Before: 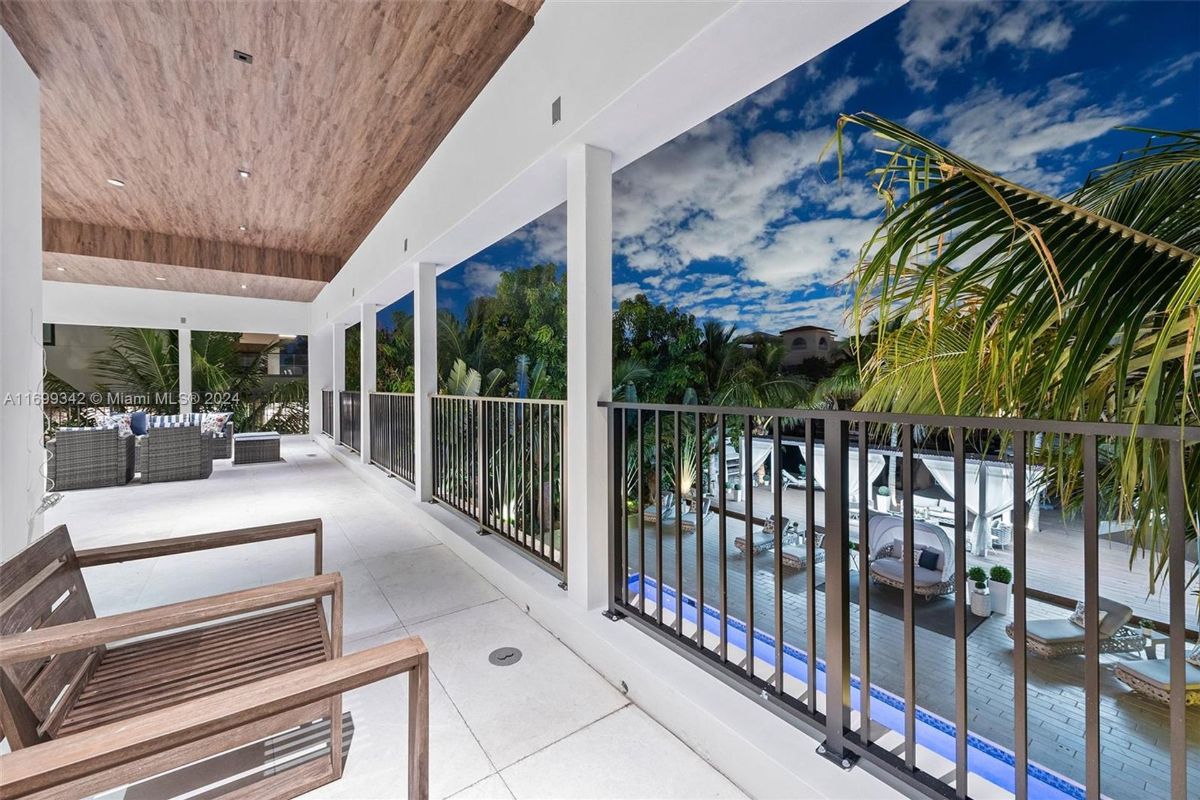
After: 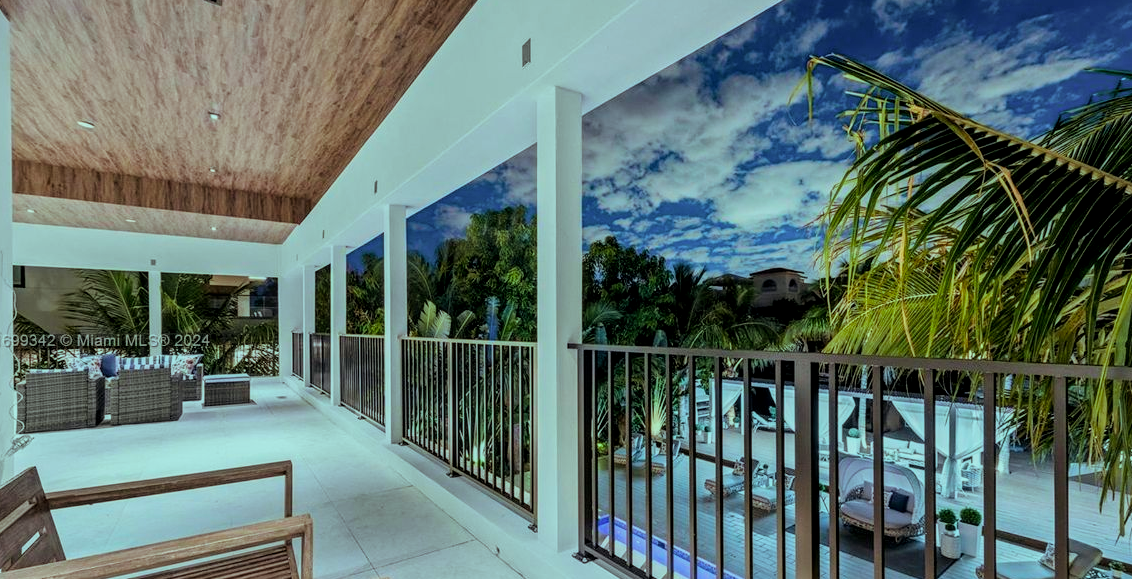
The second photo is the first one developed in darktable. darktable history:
color correction: highlights a* 11.62, highlights b* 11.43
filmic rgb: black relative exposure -8.06 EV, white relative exposure 3 EV, hardness 5.4, contrast 1.243, color science v6 (2022)
crop: left 2.513%, top 7.299%, right 3.106%, bottom 20.324%
local contrast: on, module defaults
color balance rgb: shadows lift › chroma 2.804%, shadows lift › hue 192.4°, highlights gain › luminance -33.129%, highlights gain › chroma 5.631%, highlights gain › hue 214.09°, linear chroma grading › global chroma 14.753%, perceptual saturation grading › global saturation 0.228%, global vibrance 6.297%
velvia: strength 17.19%
